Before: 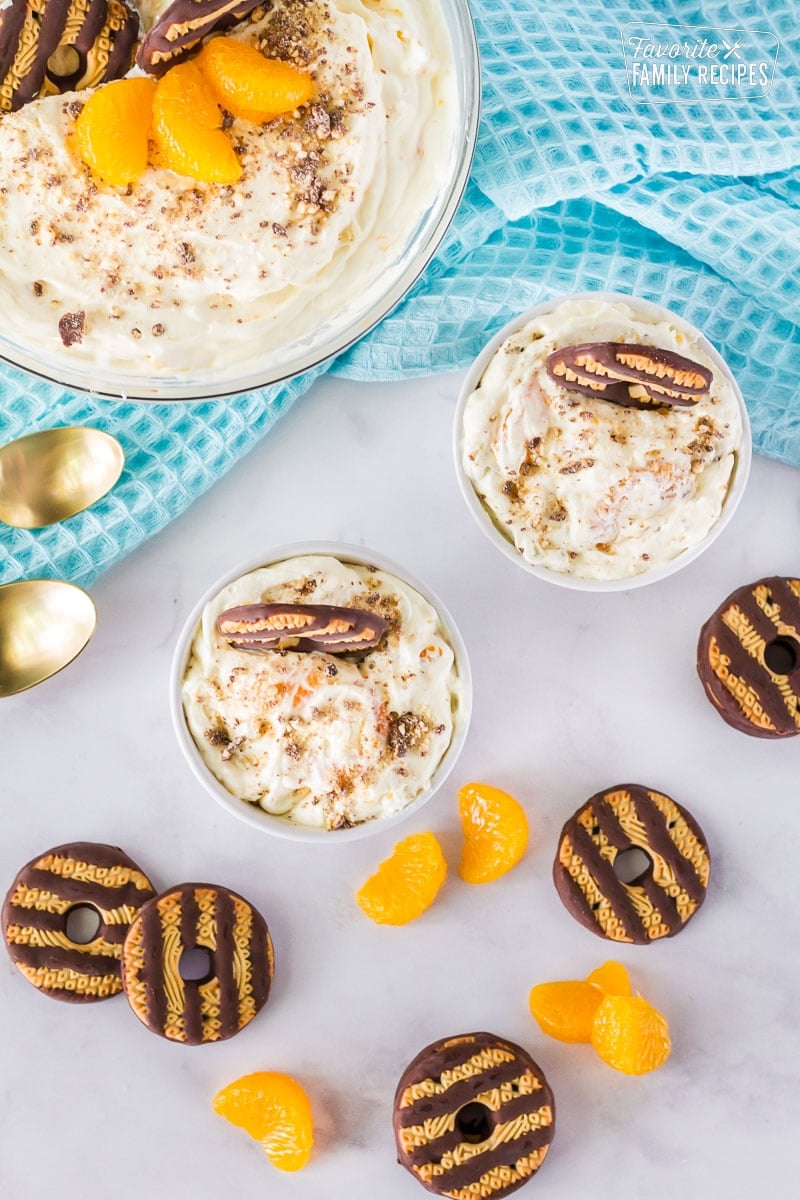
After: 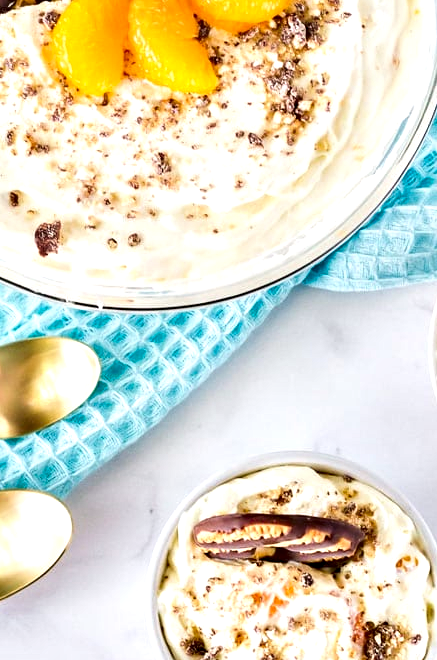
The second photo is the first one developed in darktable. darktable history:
crop and rotate: left 3.019%, top 7.546%, right 42.269%, bottom 37.409%
contrast equalizer: octaves 7, y [[0.6 ×6], [0.55 ×6], [0 ×6], [0 ×6], [0 ×6]]
exposure: exposure 0.3 EV, compensate highlight preservation false
